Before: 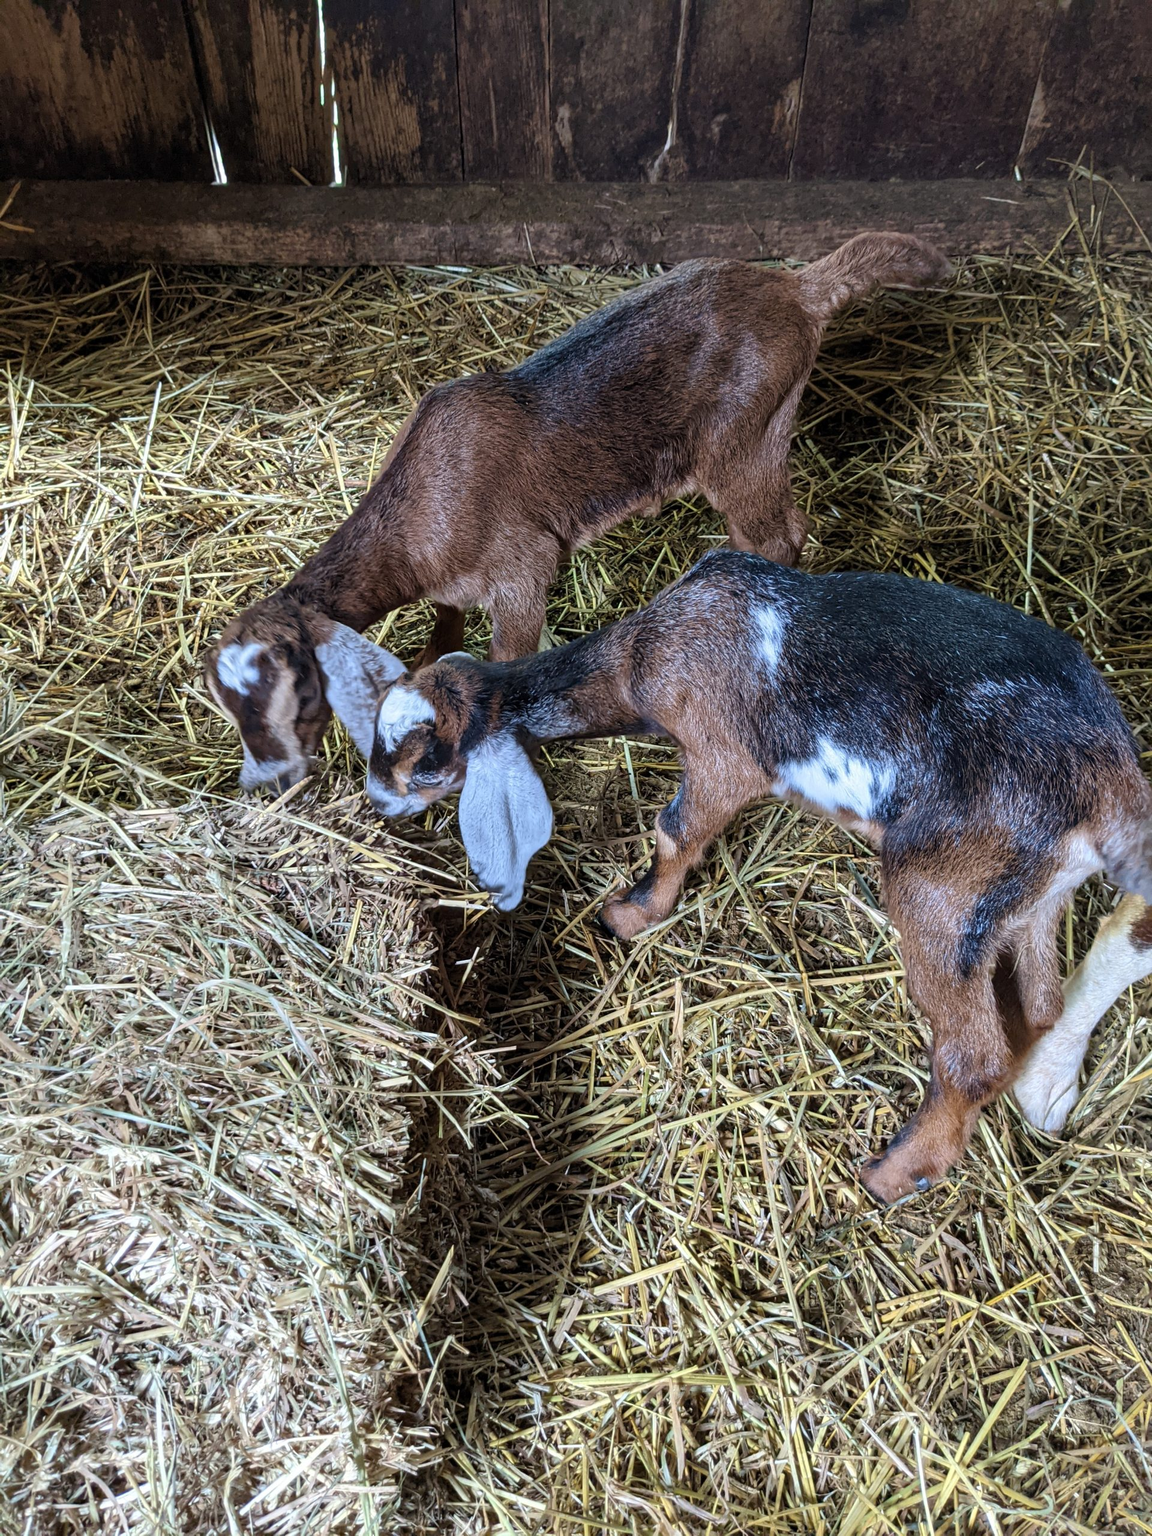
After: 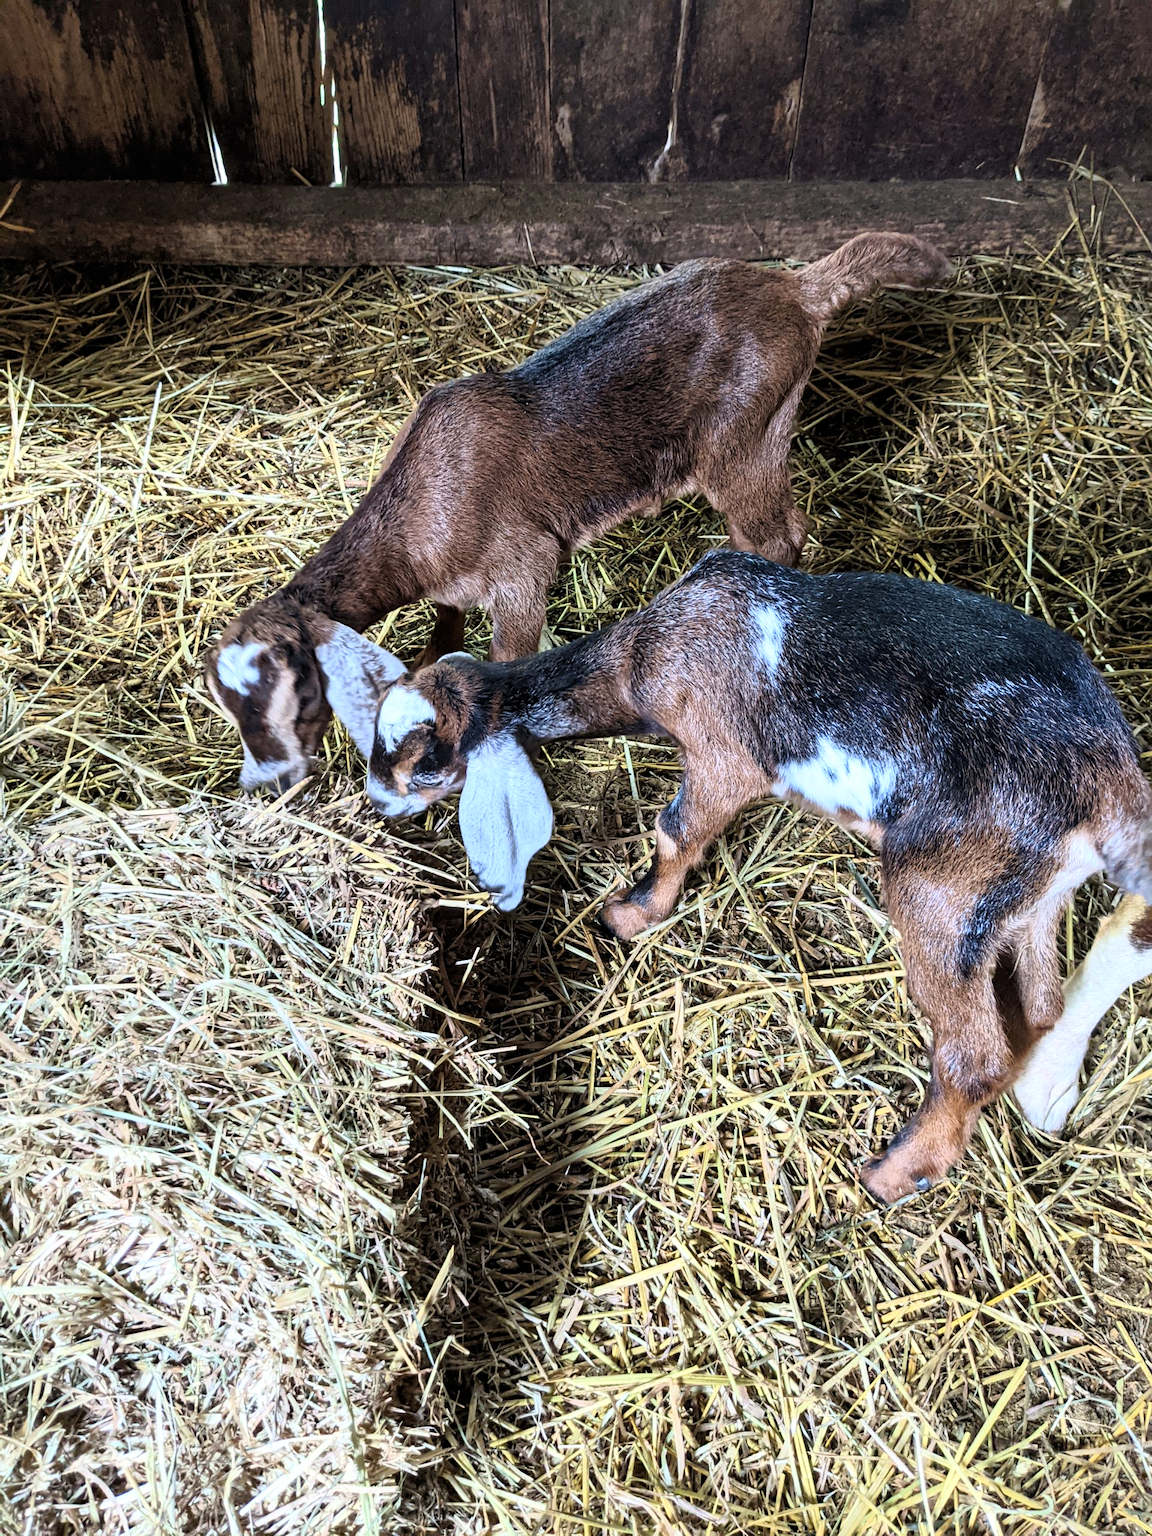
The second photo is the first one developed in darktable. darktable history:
base curve: curves: ch0 [(0, 0) (0.005, 0.002) (0.193, 0.295) (0.399, 0.664) (0.75, 0.928) (1, 1)]
